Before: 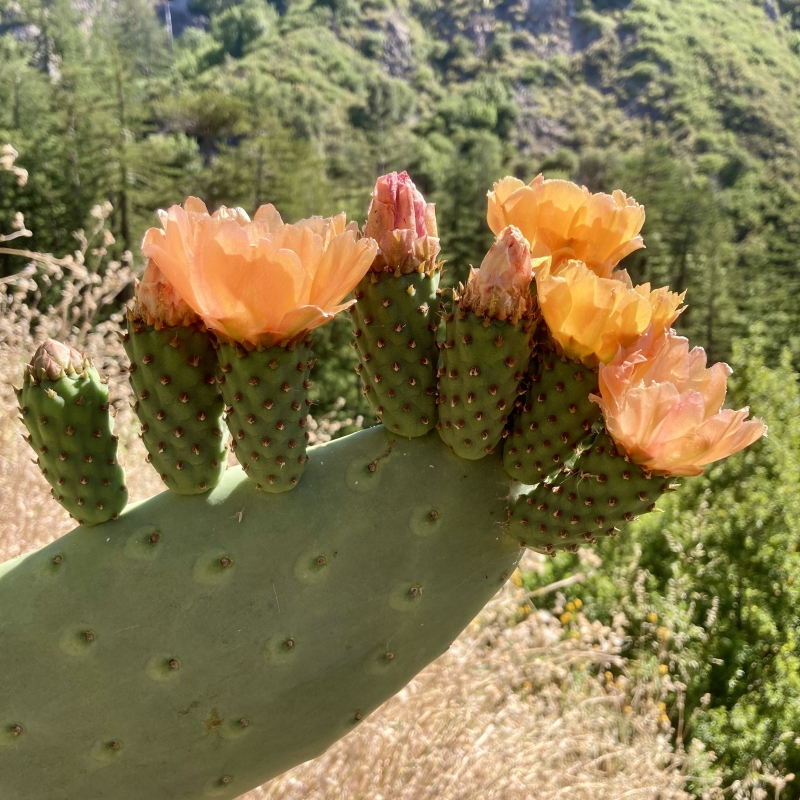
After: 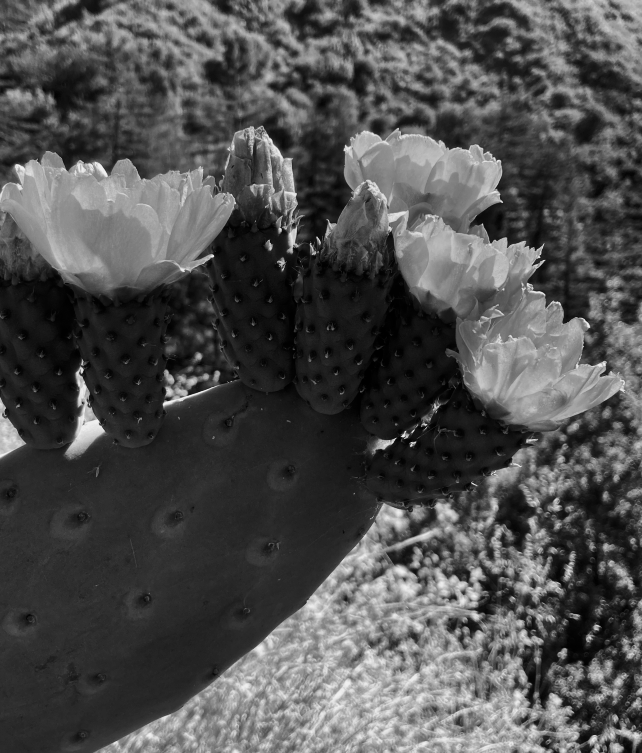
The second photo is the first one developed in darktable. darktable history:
exposure: black level correction 0, exposure -0.766 EV, compensate highlight preservation false
crop and rotate: left 17.959%, top 5.771%, right 1.742%
tone equalizer: -8 EV -0.75 EV, -7 EV -0.7 EV, -6 EV -0.6 EV, -5 EV -0.4 EV, -3 EV 0.4 EV, -2 EV 0.6 EV, -1 EV 0.7 EV, +0 EV 0.75 EV, edges refinement/feathering 500, mask exposure compensation -1.57 EV, preserve details no
monochrome: on, module defaults
contrast brightness saturation: contrast 0.07, brightness -0.14, saturation 0.11
